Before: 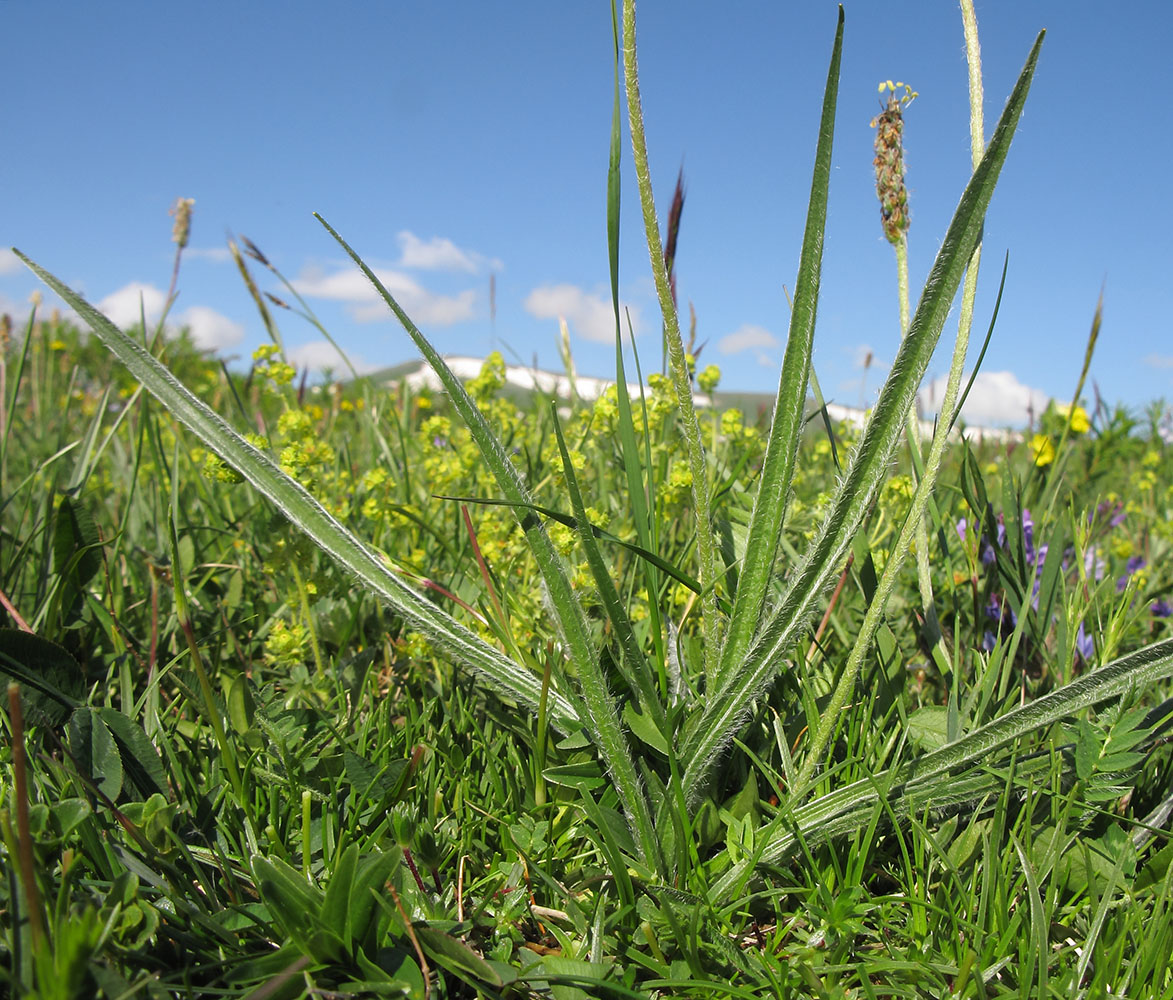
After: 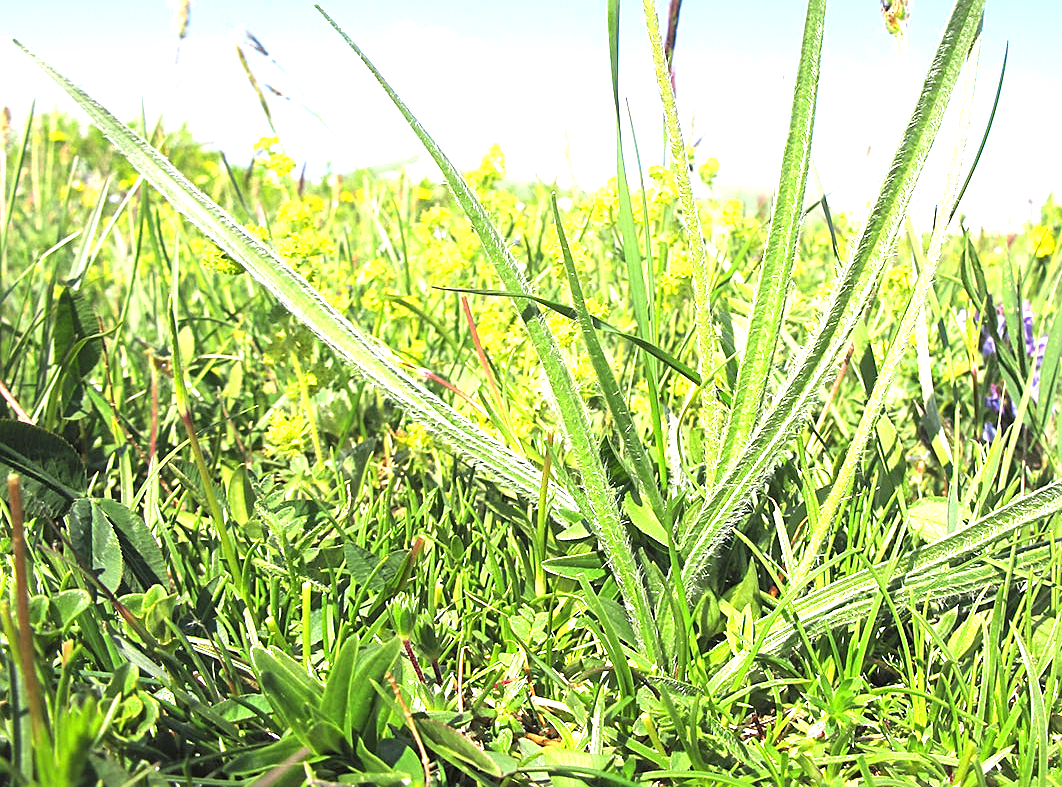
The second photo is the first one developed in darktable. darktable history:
exposure: black level correction 0, exposure 1.975 EV, compensate exposure bias true, compensate highlight preservation false
sharpen: on, module defaults
crop: top 20.916%, right 9.437%, bottom 0.316%
